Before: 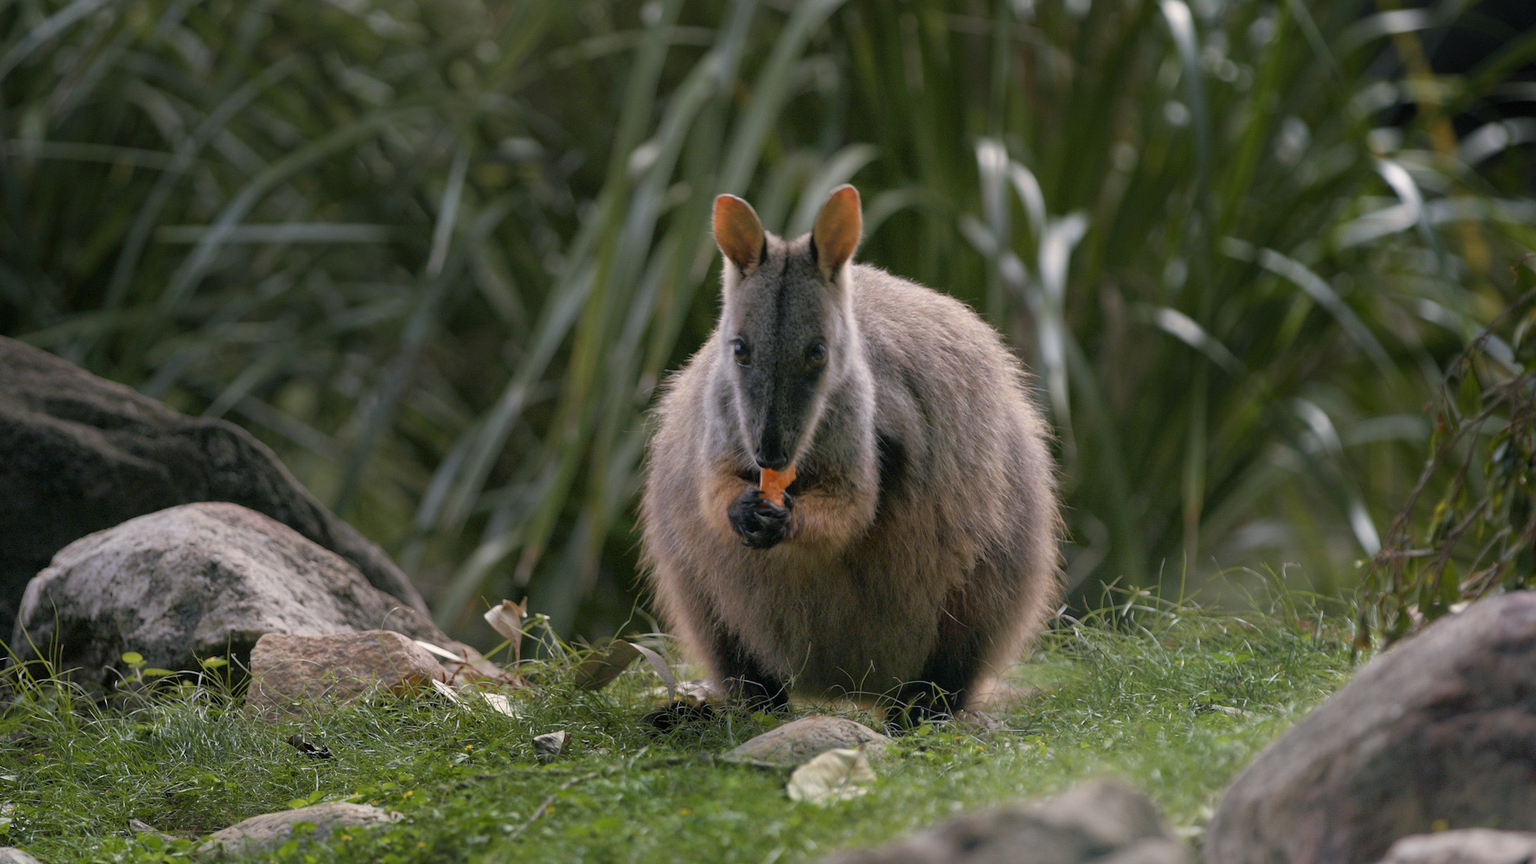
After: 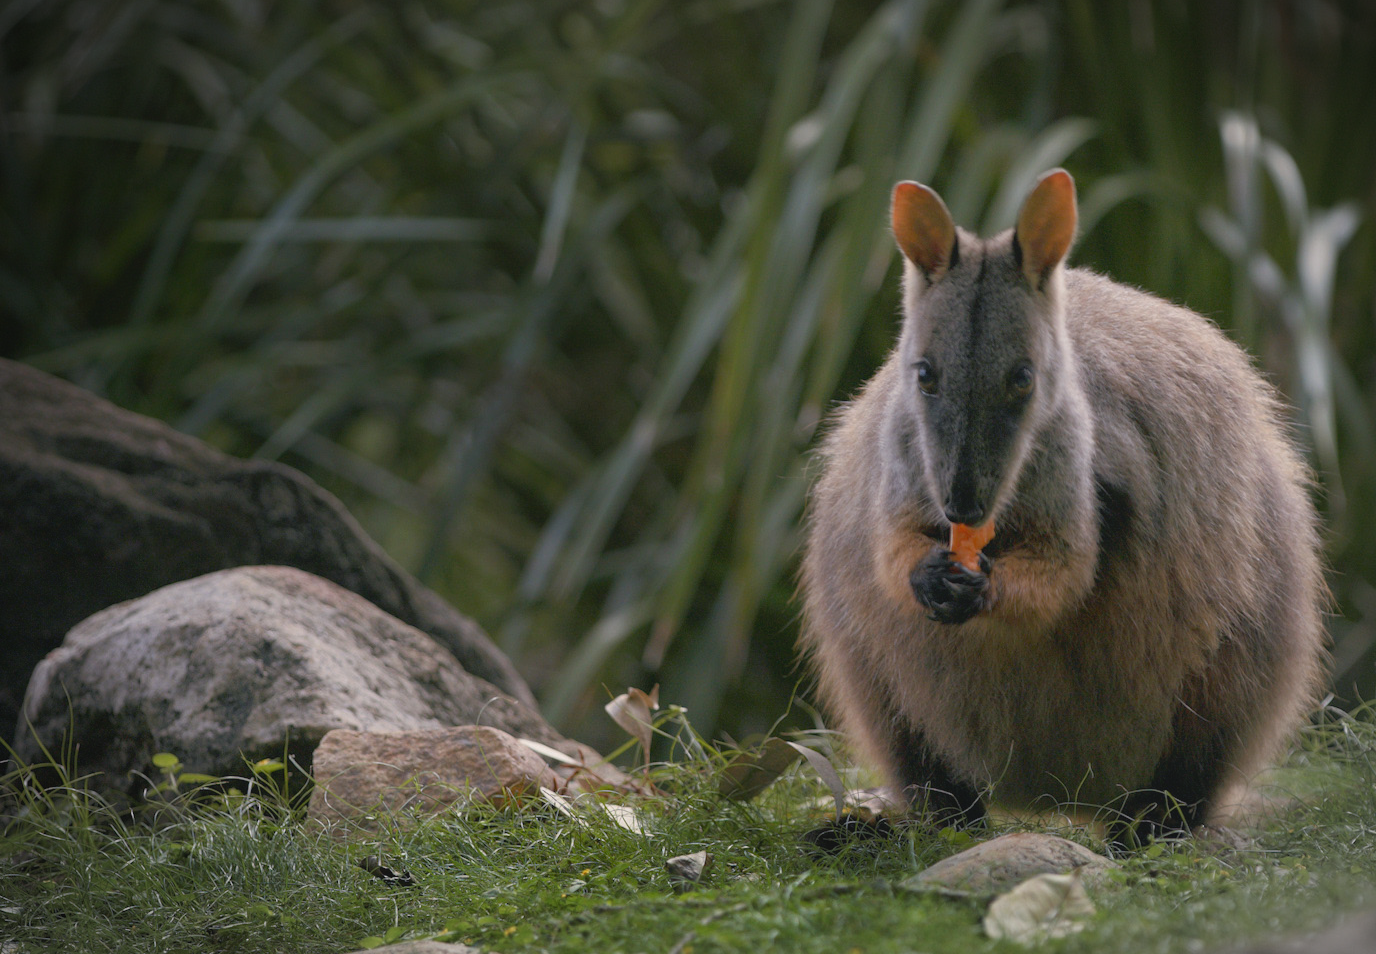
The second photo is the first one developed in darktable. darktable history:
crop: top 5.803%, right 27.864%, bottom 5.804%
vignetting: fall-off start 87%, automatic ratio true
contrast brightness saturation: contrast -0.11
shadows and highlights: shadows -40.15, highlights 62.88, soften with gaussian
